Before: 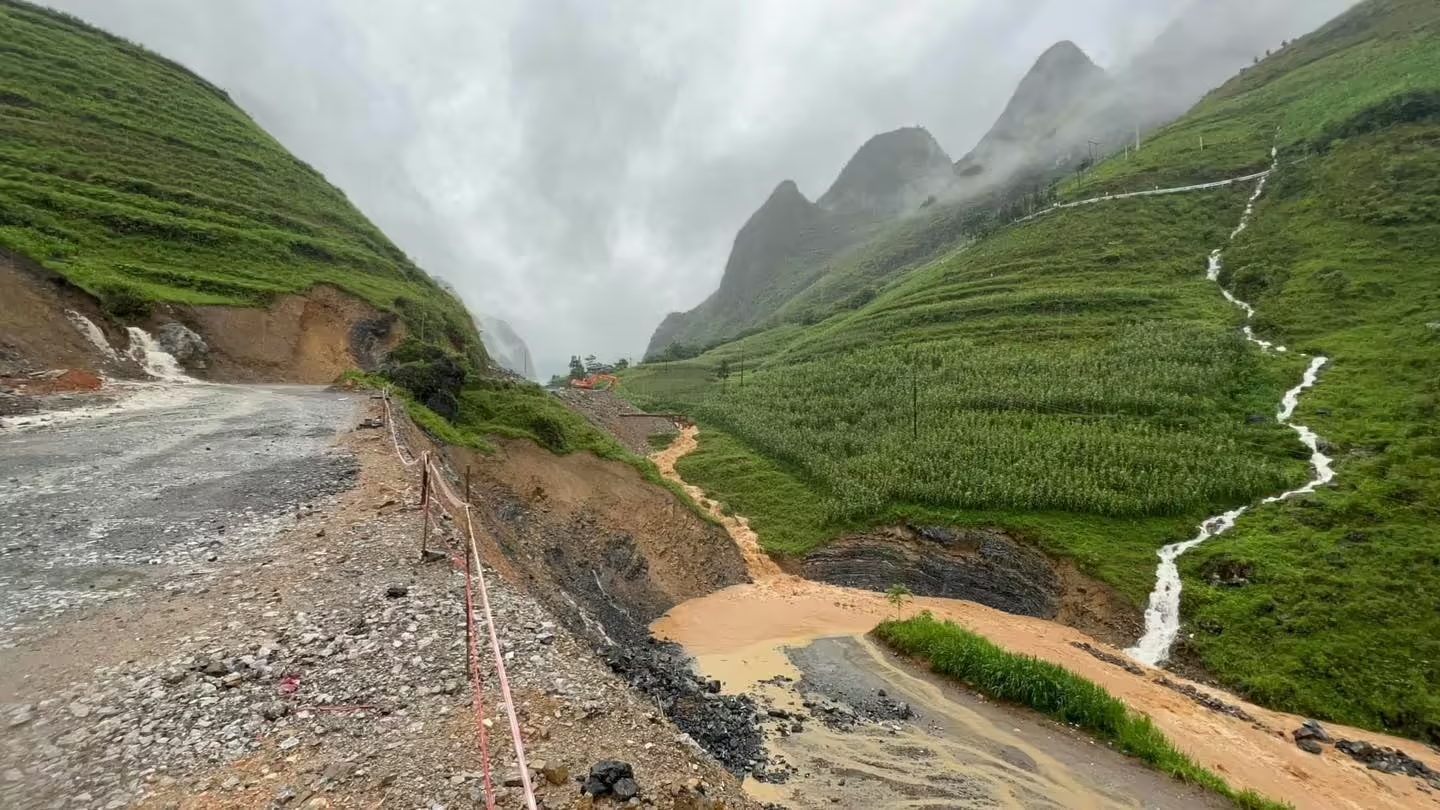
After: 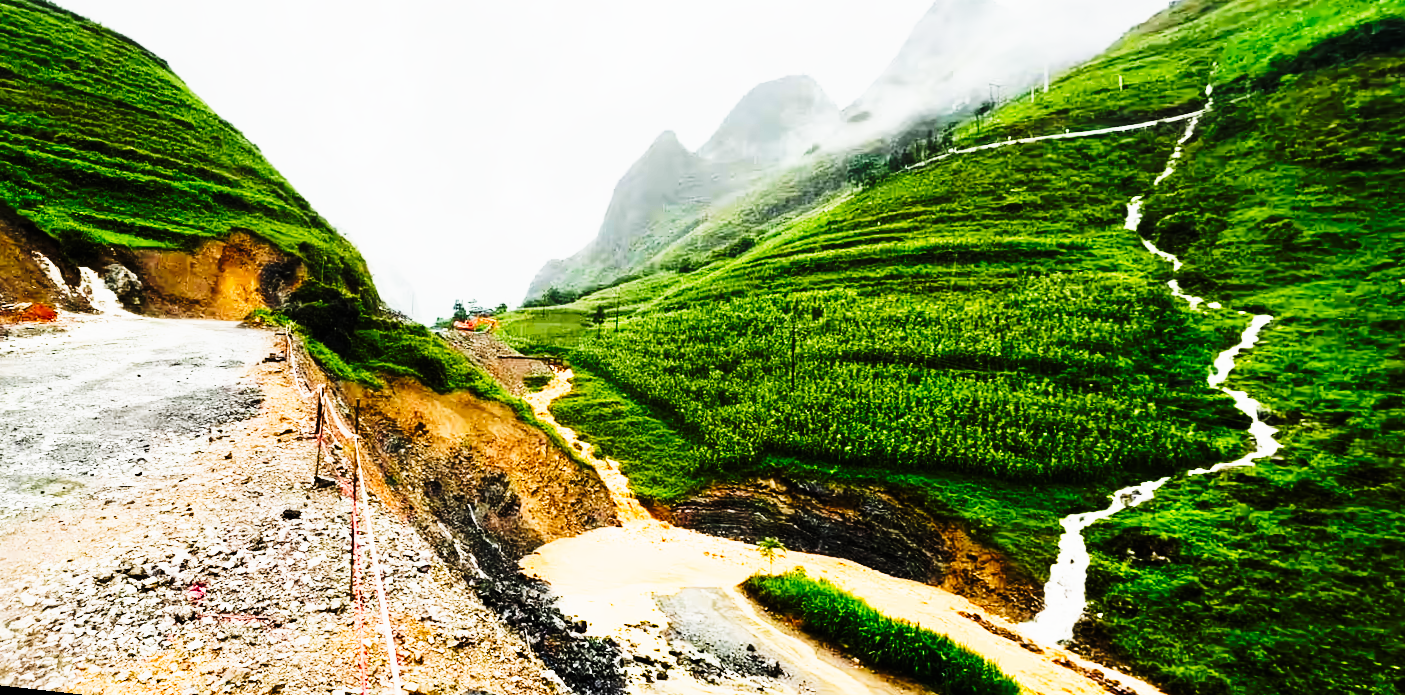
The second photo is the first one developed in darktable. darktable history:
exposure: exposure 0.496 EV, compensate highlight preservation false
tone curve: curves: ch0 [(0, 0) (0.003, 0.004) (0.011, 0.006) (0.025, 0.008) (0.044, 0.012) (0.069, 0.017) (0.1, 0.021) (0.136, 0.029) (0.177, 0.043) (0.224, 0.062) (0.277, 0.108) (0.335, 0.166) (0.399, 0.301) (0.468, 0.467) (0.543, 0.64) (0.623, 0.803) (0.709, 0.908) (0.801, 0.969) (0.898, 0.988) (1, 1)], preserve colors none
rotate and perspective: rotation 1.69°, lens shift (vertical) -0.023, lens shift (horizontal) -0.291, crop left 0.025, crop right 0.988, crop top 0.092, crop bottom 0.842
sigmoid: contrast 1.7
